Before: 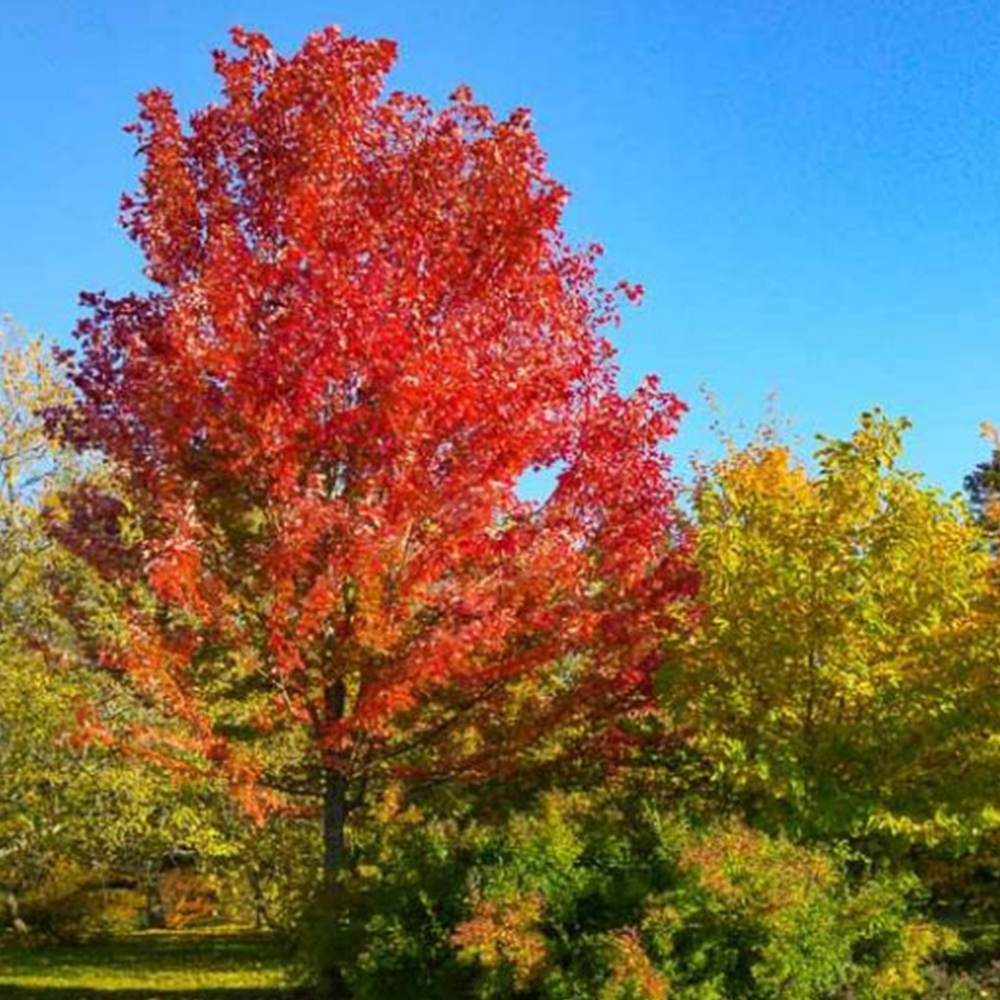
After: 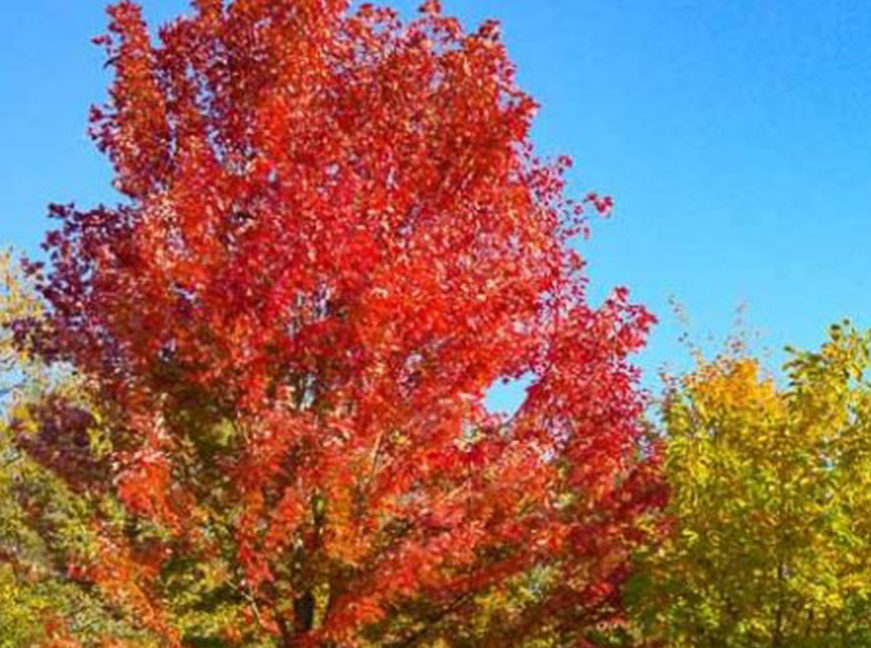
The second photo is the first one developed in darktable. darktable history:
crop: left 3.156%, top 8.874%, right 9.673%, bottom 26.26%
